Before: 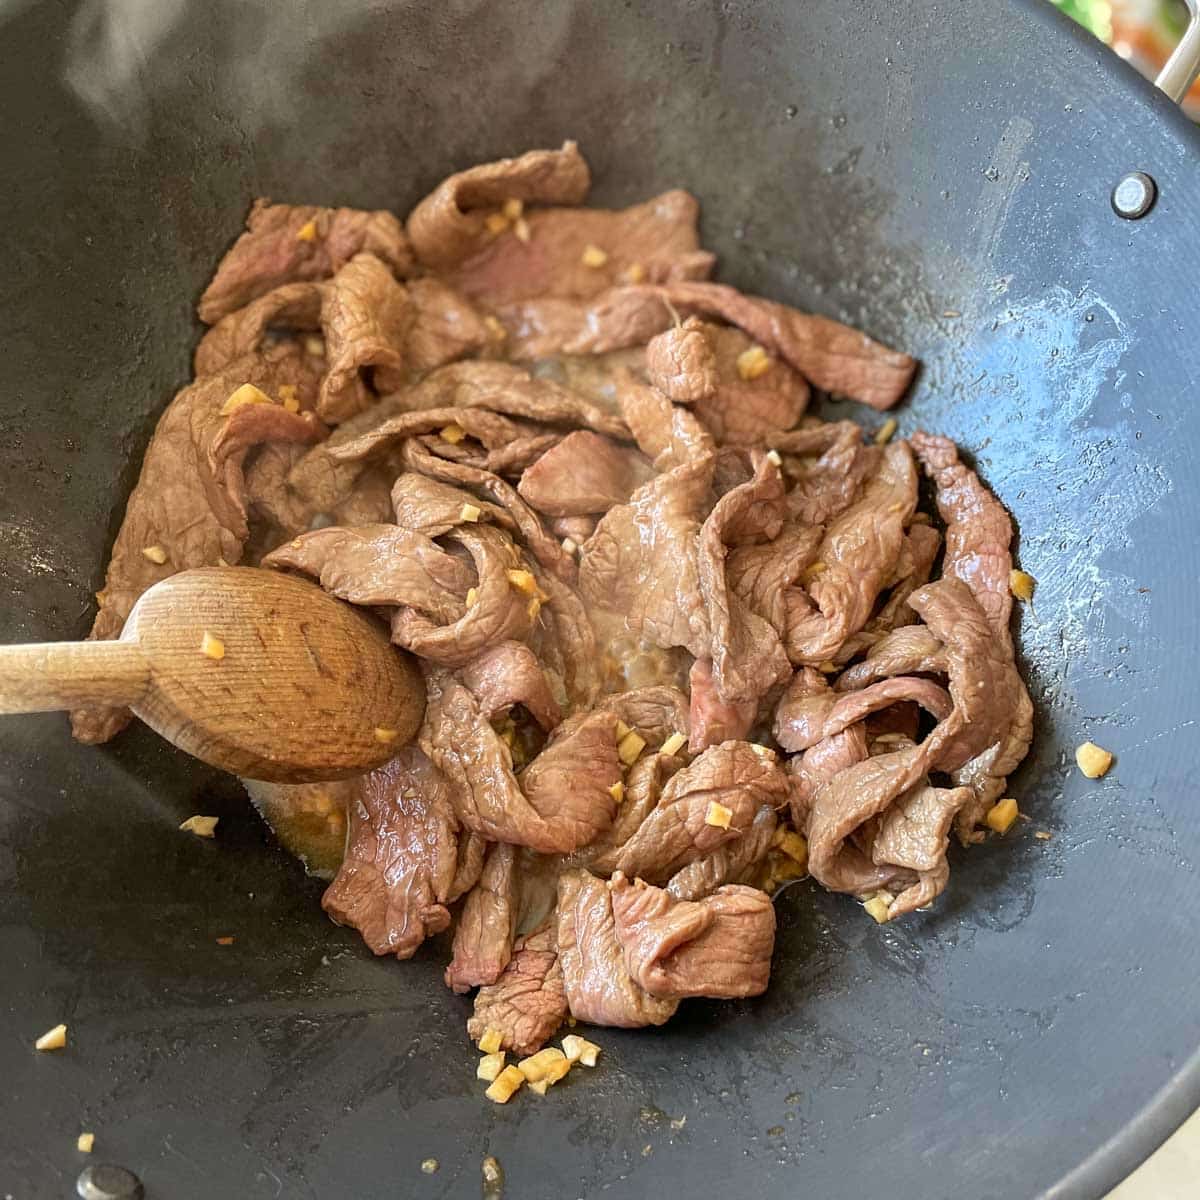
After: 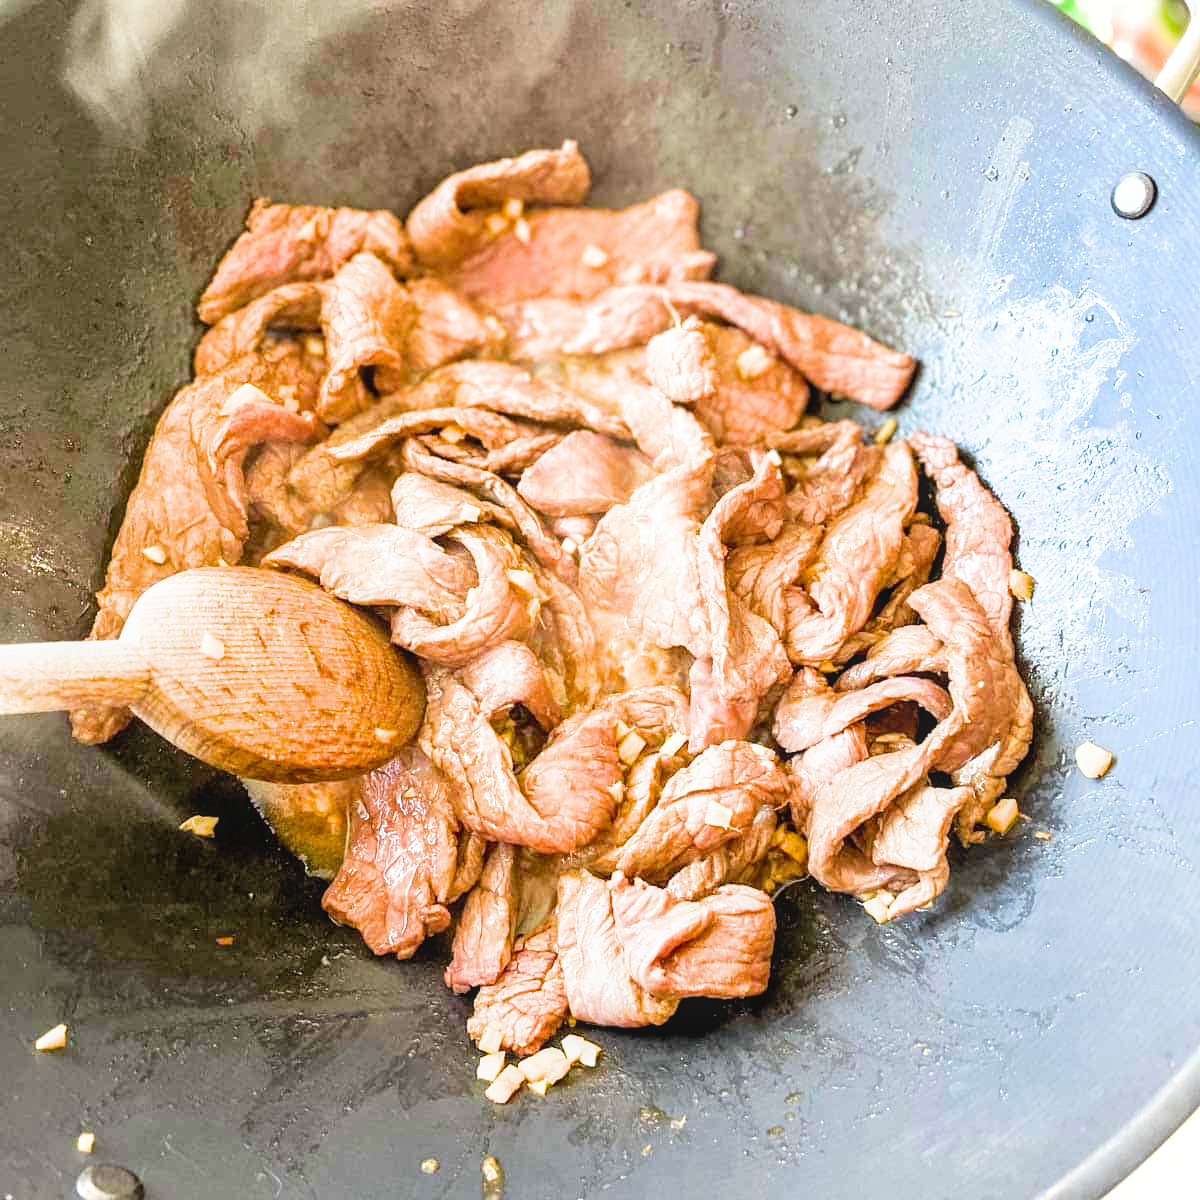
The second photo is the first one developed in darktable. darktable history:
local contrast: detail 110%
color balance rgb: perceptual saturation grading › global saturation 20%, global vibrance 20%
filmic rgb: black relative exposure -5 EV, white relative exposure 3.5 EV, hardness 3.19, contrast 1.2, highlights saturation mix -50%
exposure: black level correction 0, exposure 1.5 EV, compensate highlight preservation false
